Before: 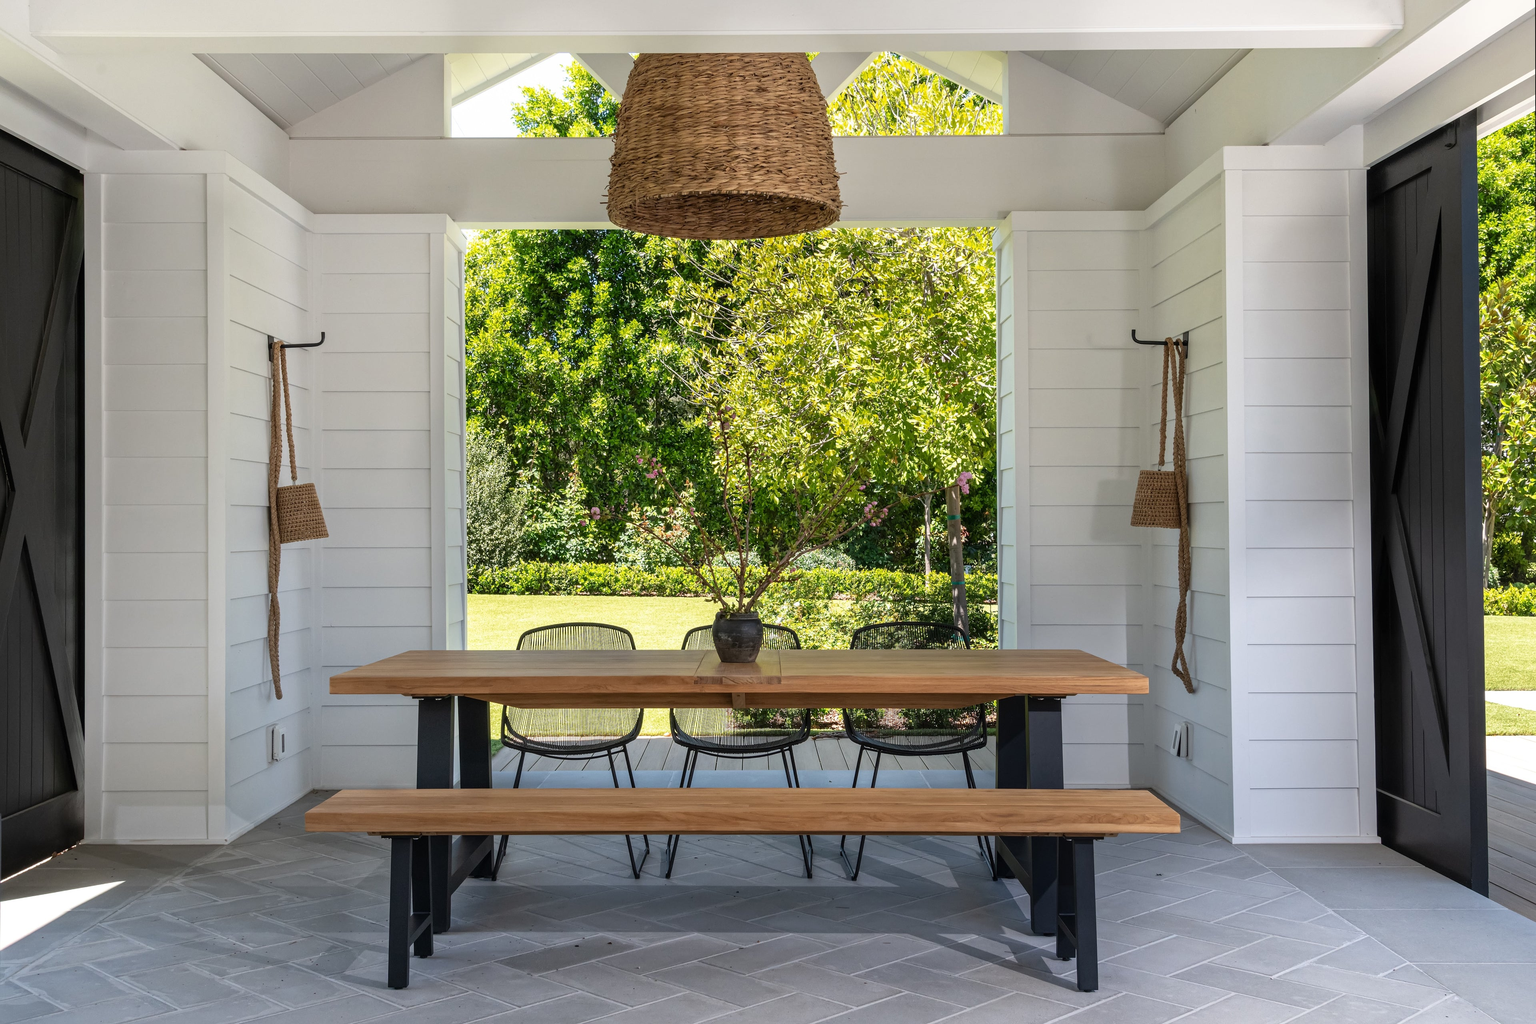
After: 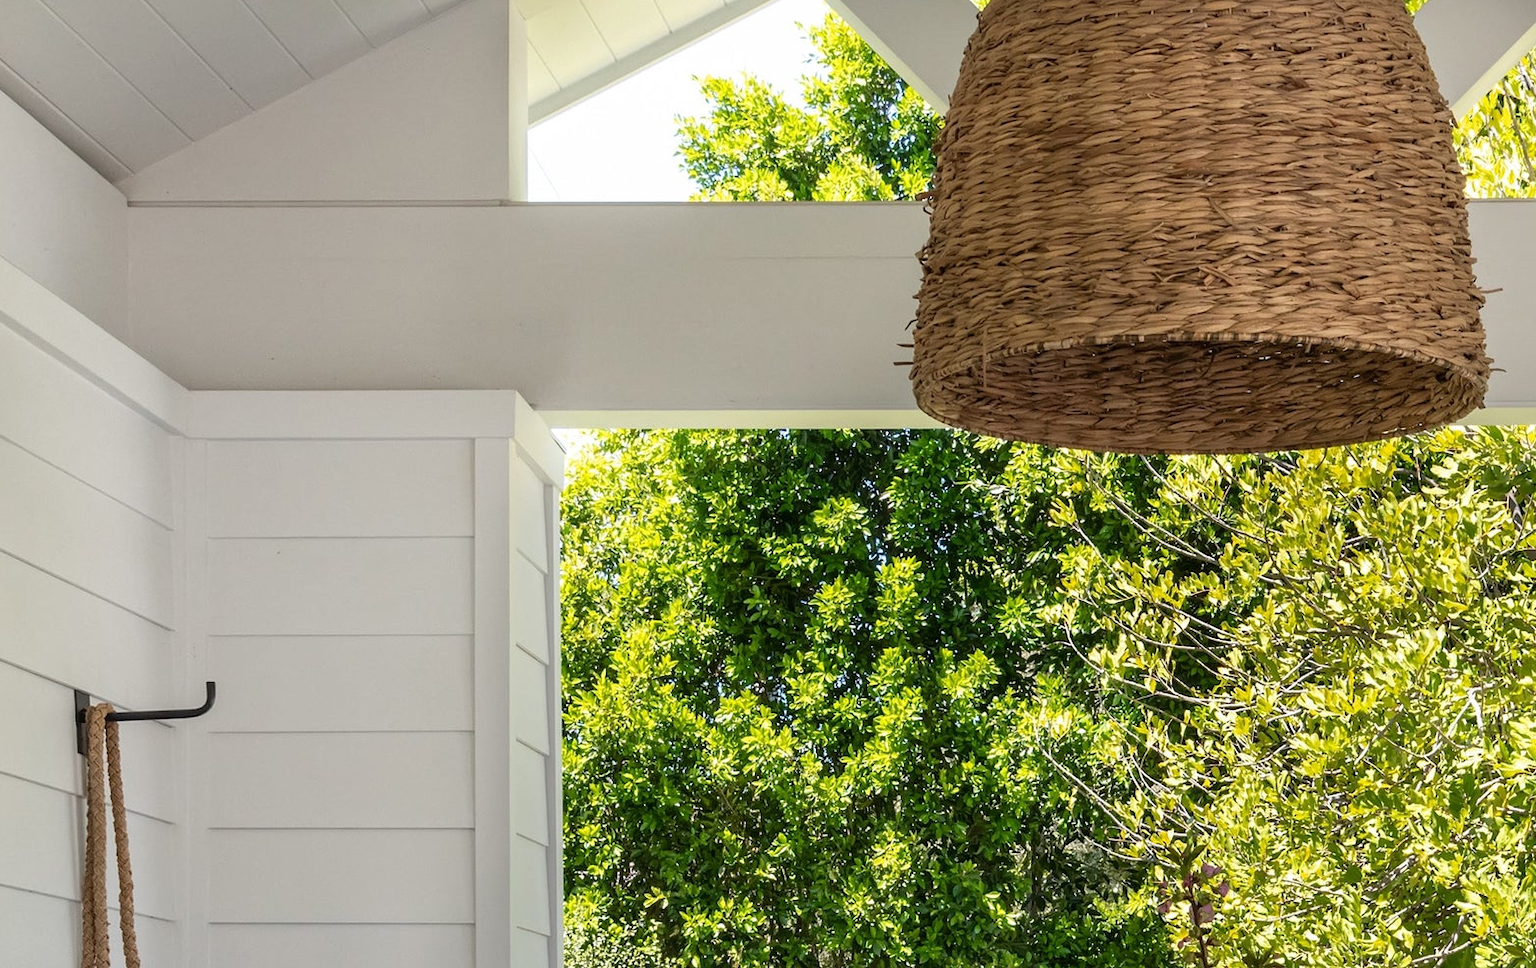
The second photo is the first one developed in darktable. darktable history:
crop: left 15.475%, top 5.463%, right 43.978%, bottom 56.15%
